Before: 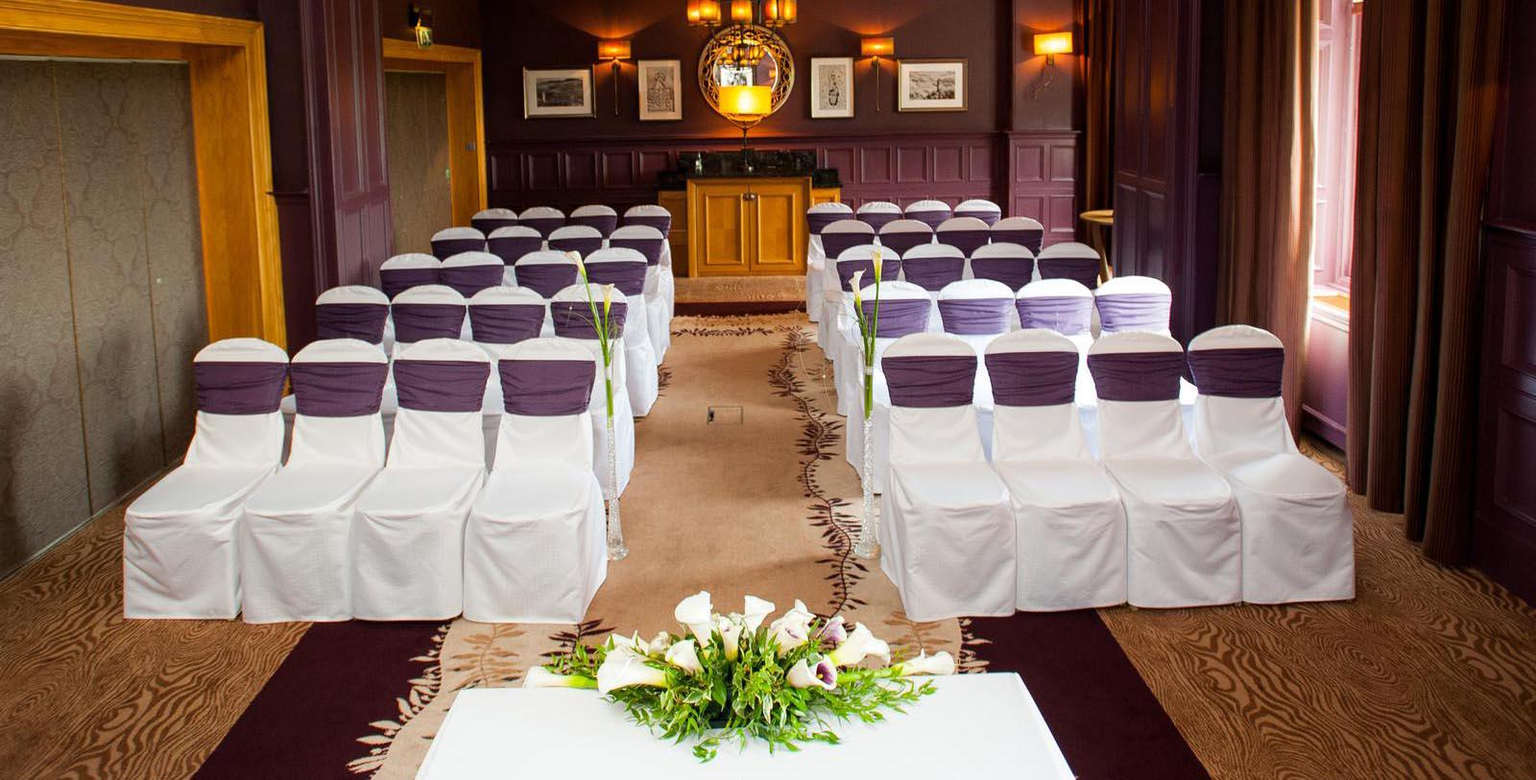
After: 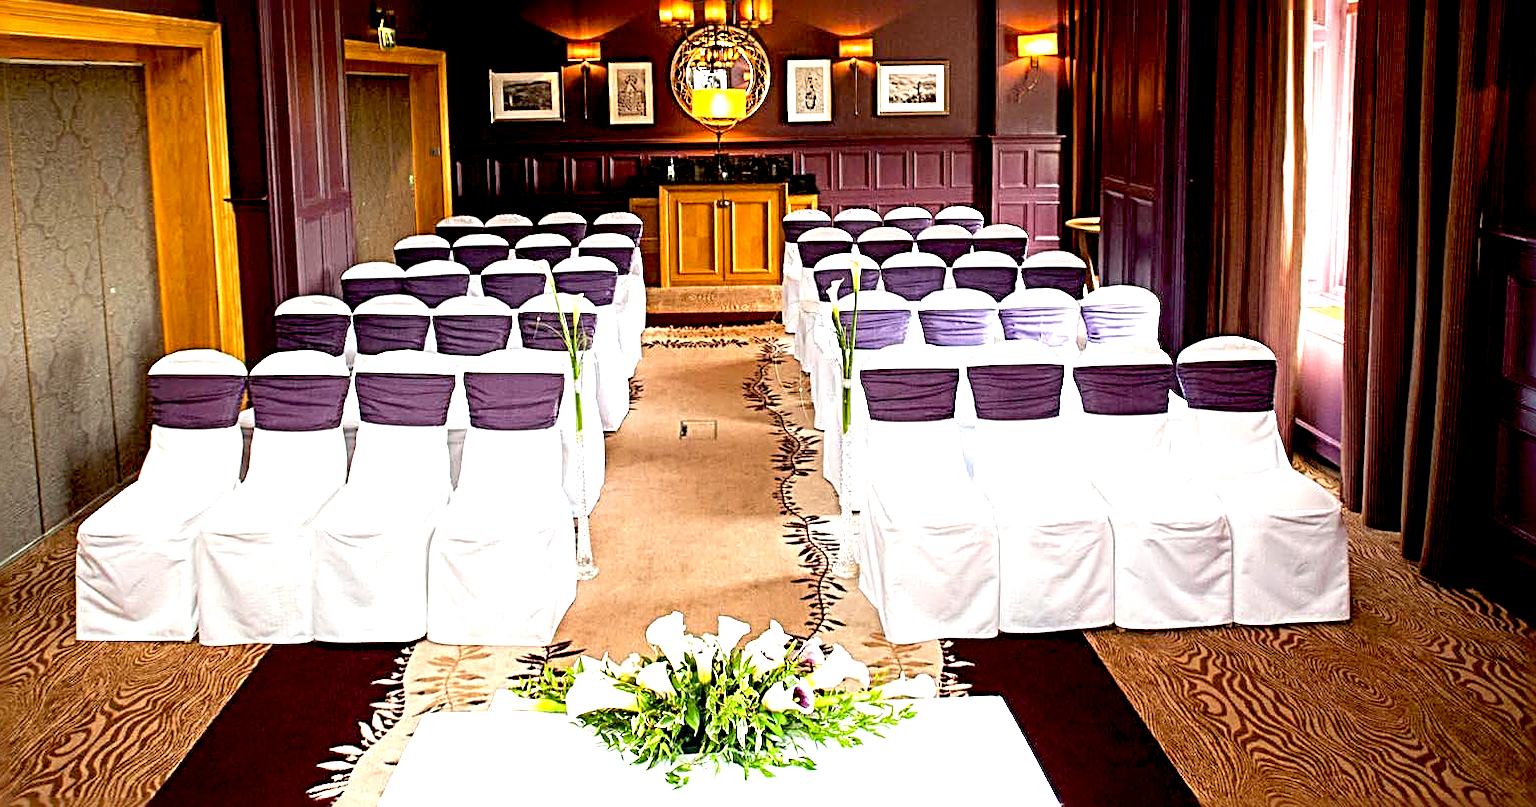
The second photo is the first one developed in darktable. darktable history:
crop and rotate: left 3.258%
sharpen: radius 3.647, amount 0.937
exposure: black level correction 0.01, exposure 1 EV, compensate highlight preservation false
